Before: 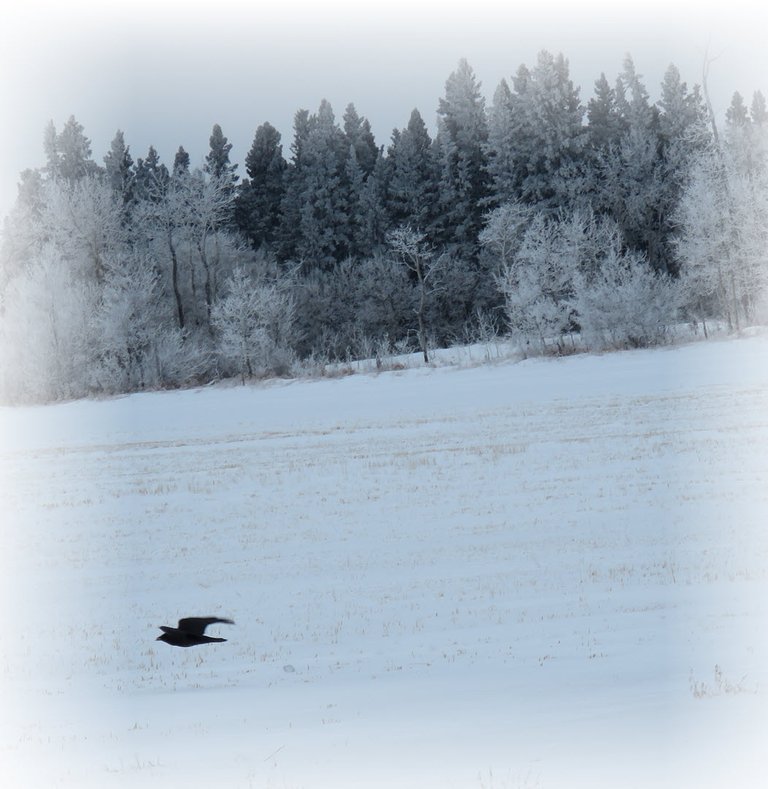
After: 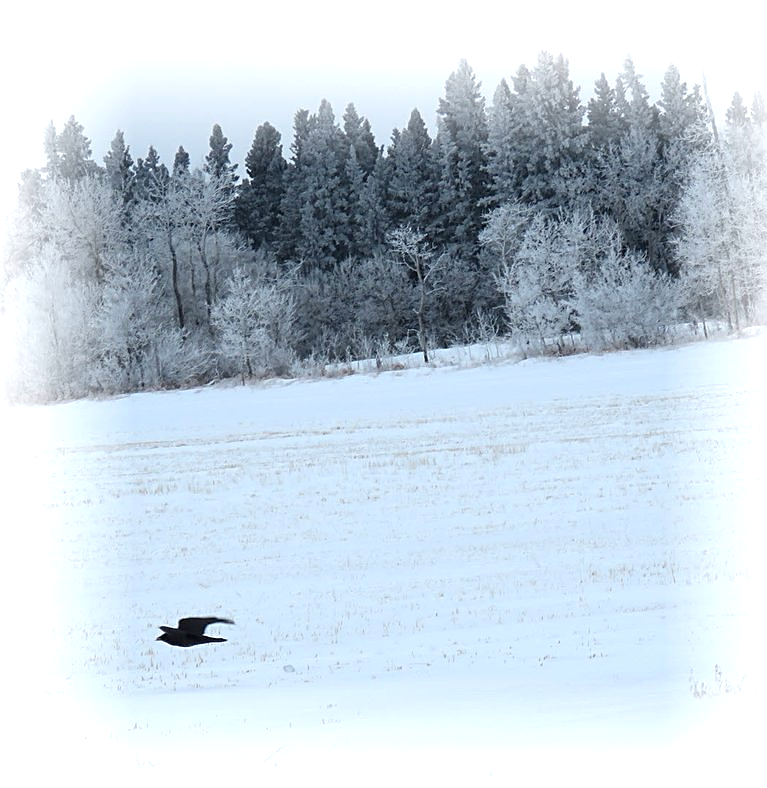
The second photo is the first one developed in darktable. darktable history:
sharpen: on, module defaults
crop and rotate: left 0.126%
exposure: exposure 0.6 EV, compensate highlight preservation false
